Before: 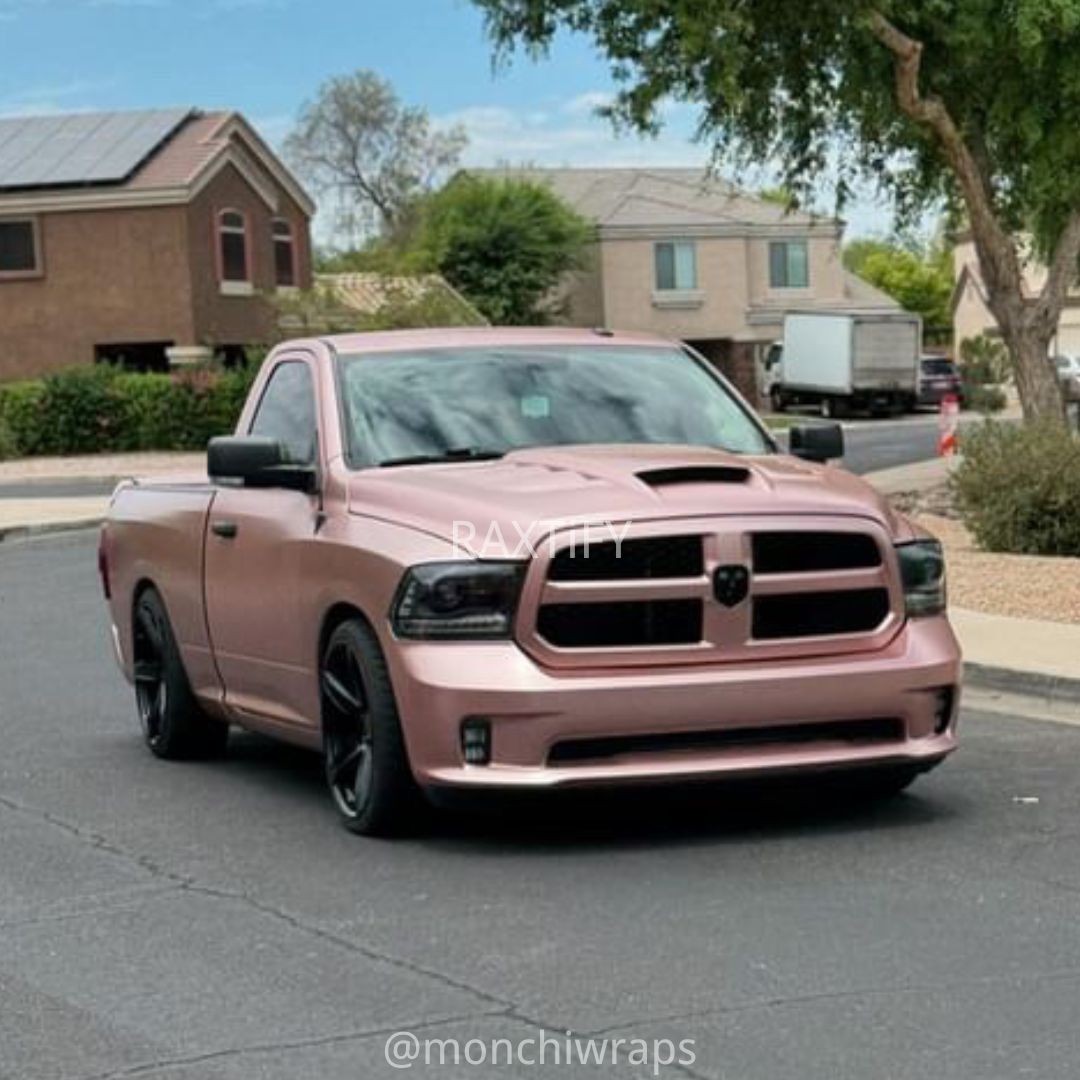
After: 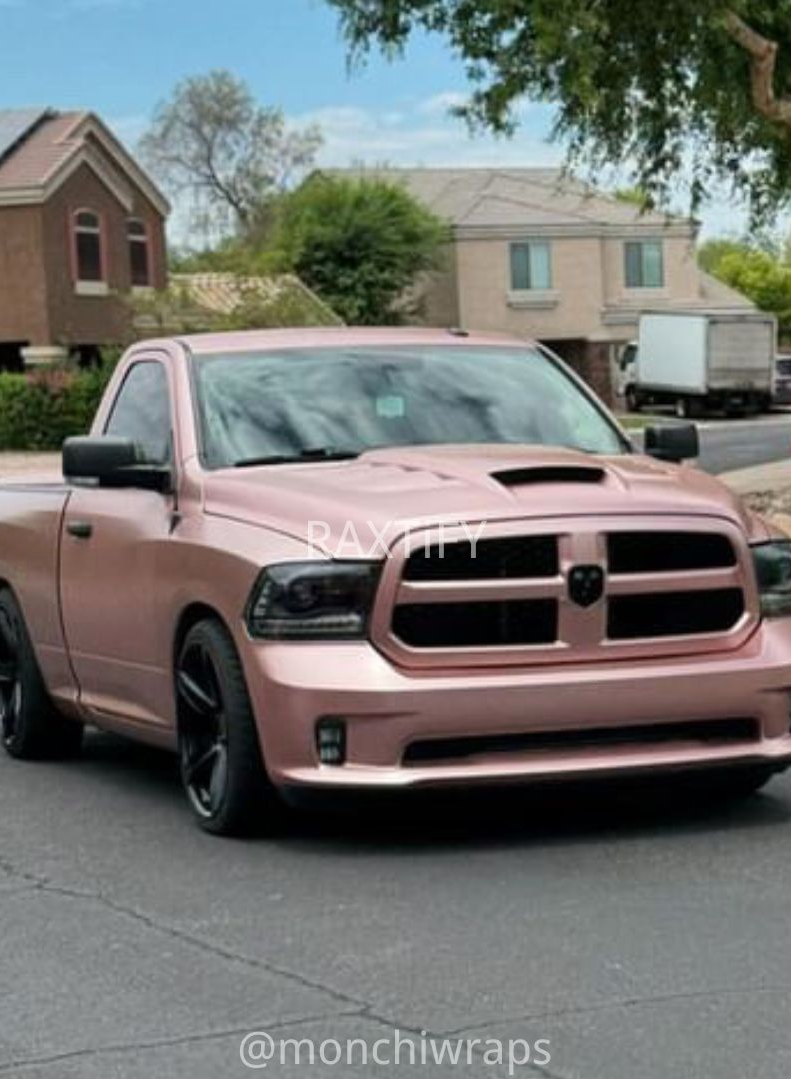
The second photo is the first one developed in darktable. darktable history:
crop: left 13.443%, right 13.31%
exposure: exposure 0.014 EV, compensate highlight preservation false
